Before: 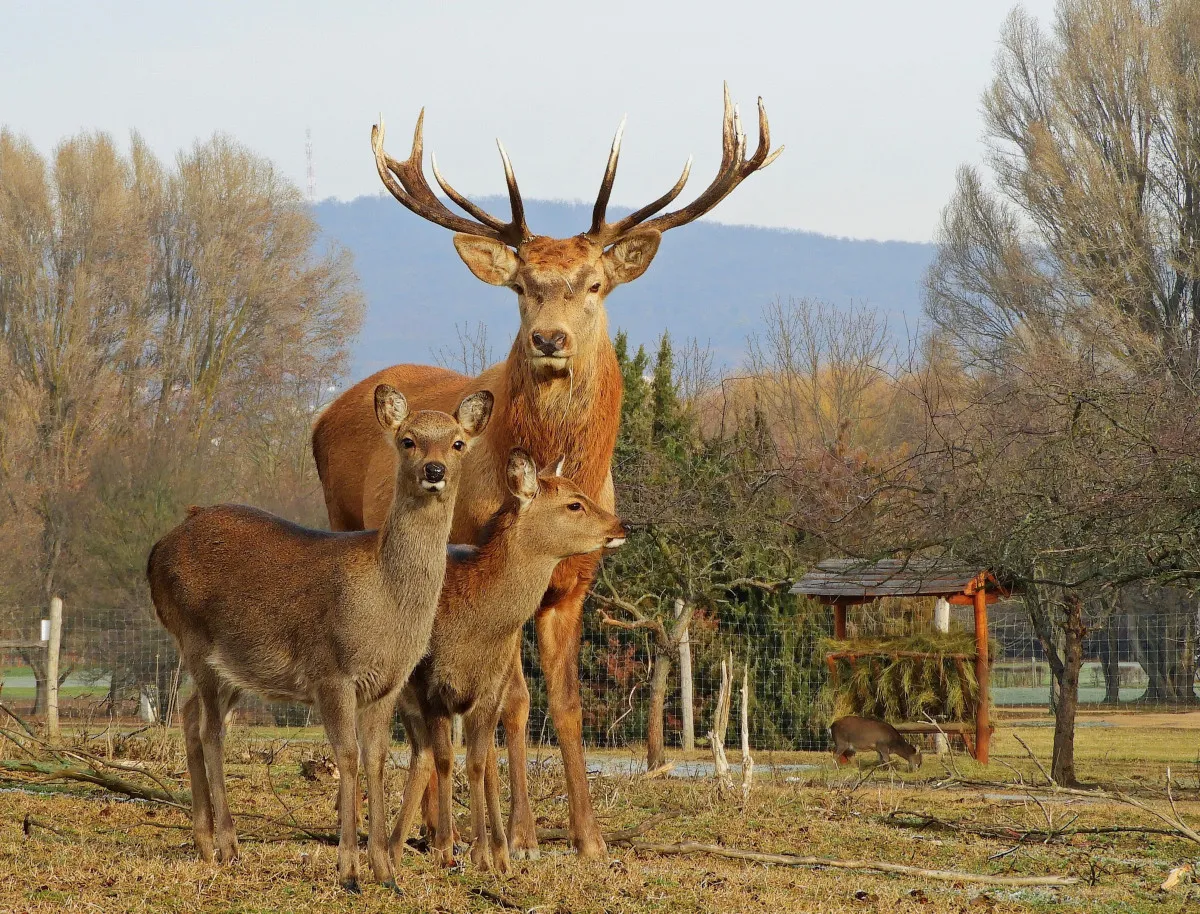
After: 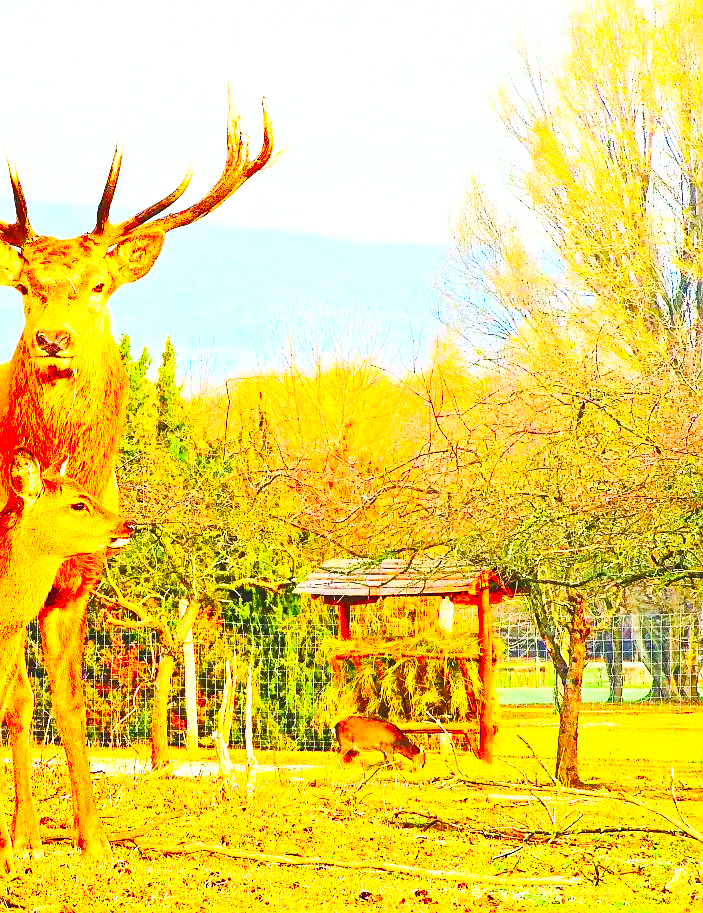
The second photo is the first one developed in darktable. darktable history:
color balance rgb: linear chroma grading › global chroma 10%, perceptual saturation grading › global saturation 30%, global vibrance 10%
base curve: curves: ch0 [(0, 0) (0.032, 0.037) (0.105, 0.228) (0.435, 0.76) (0.856, 0.983) (1, 1)], preserve colors none
crop: left 41.402%
exposure: black level correction -0.005, exposure 0.622 EV, compensate highlight preservation false
sharpen: on, module defaults
color correction: saturation 3
contrast brightness saturation: contrast 0.43, brightness 0.56, saturation -0.19
